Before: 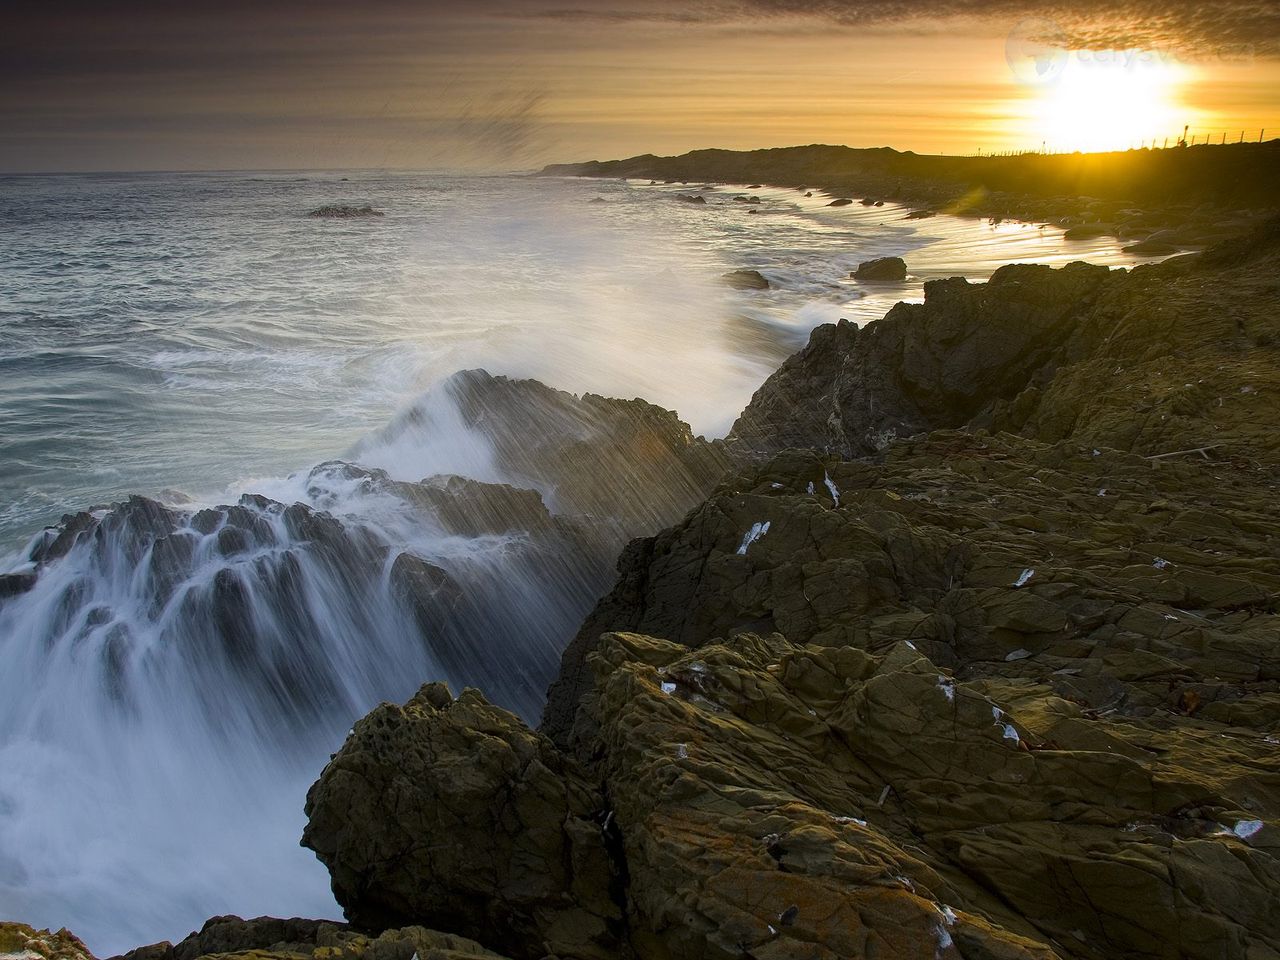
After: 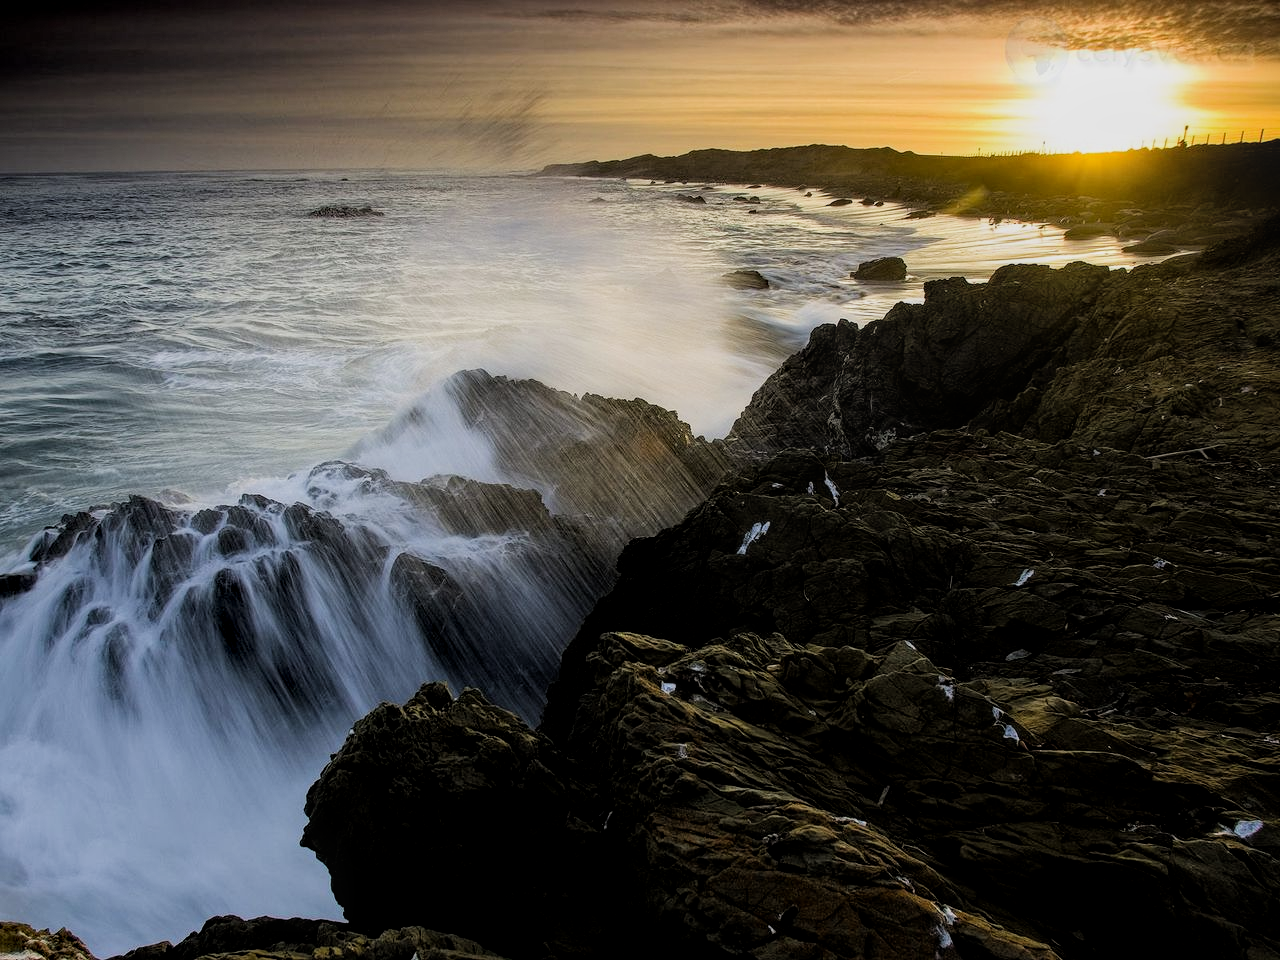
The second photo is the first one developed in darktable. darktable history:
filmic rgb: black relative exposure -5 EV, white relative exposure 3.5 EV, hardness 3.19, contrast 1.2, highlights saturation mix -30%
local contrast: on, module defaults
